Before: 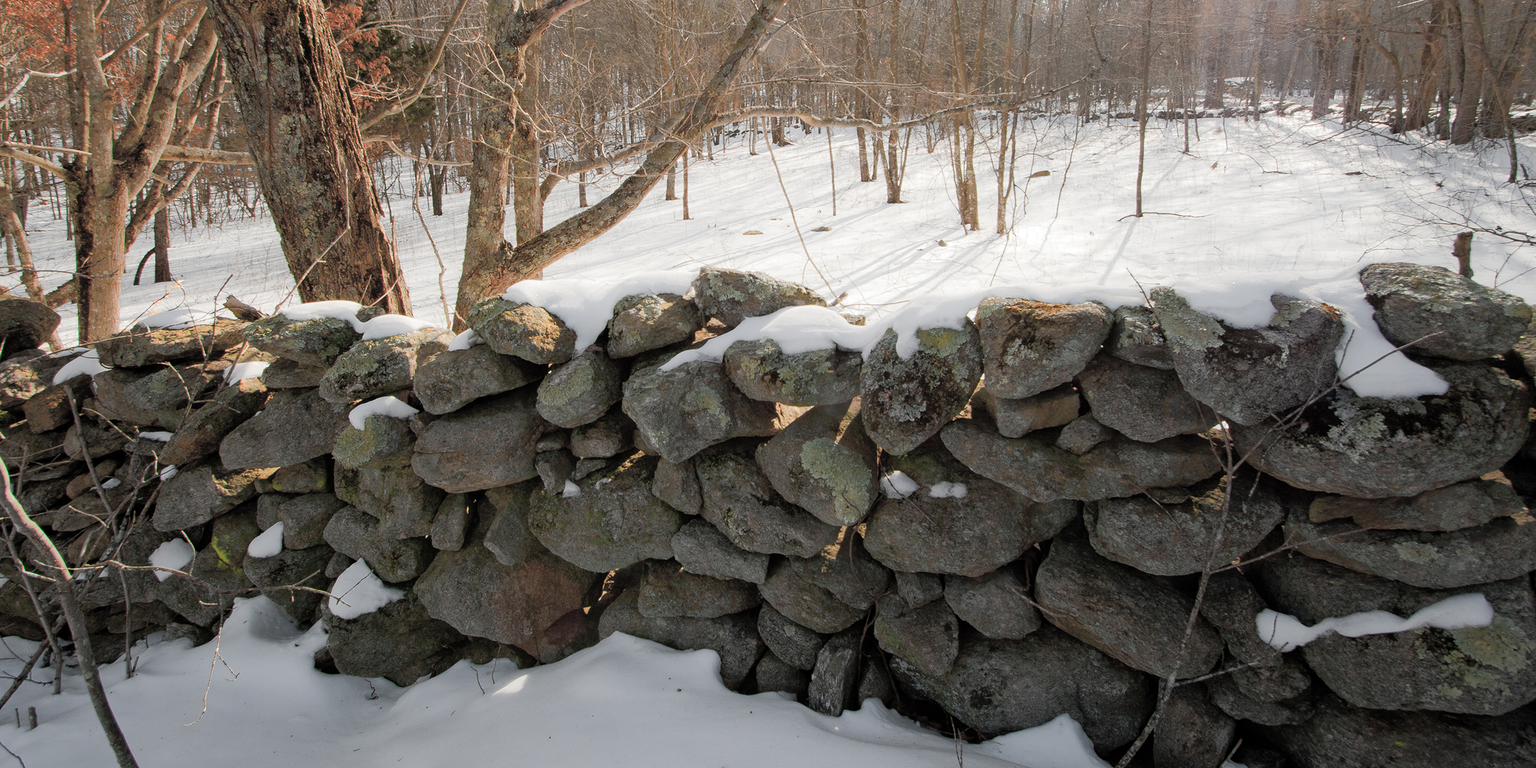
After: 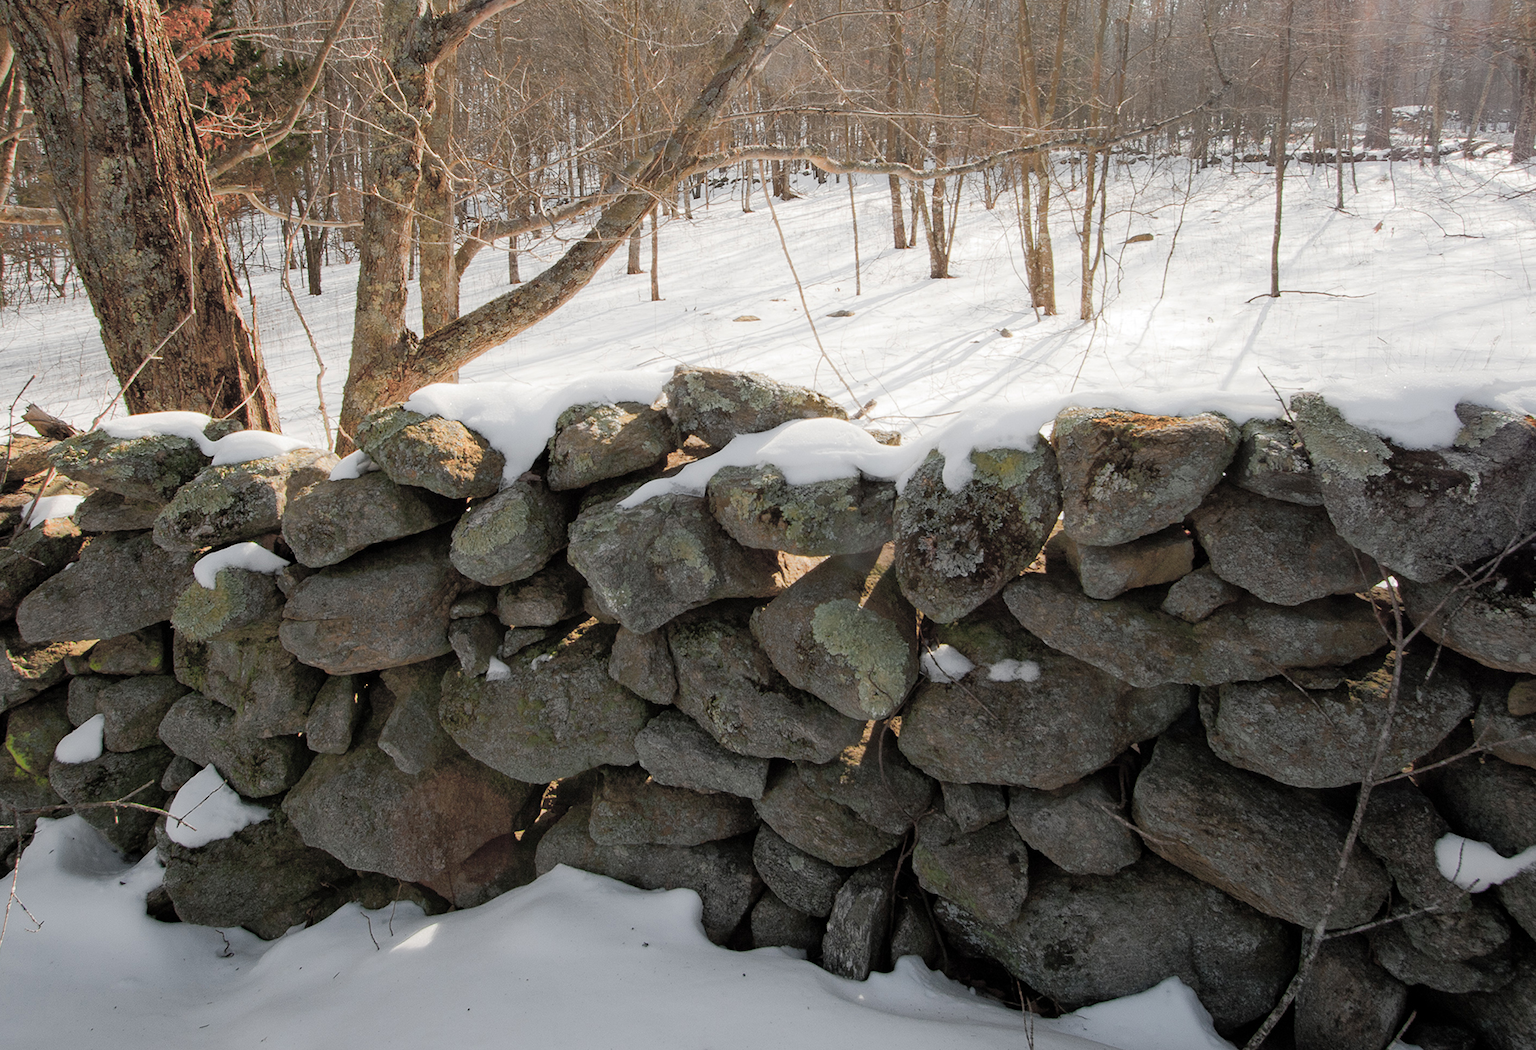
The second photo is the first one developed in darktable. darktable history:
crop: left 13.534%, top 0%, right 13.361%
